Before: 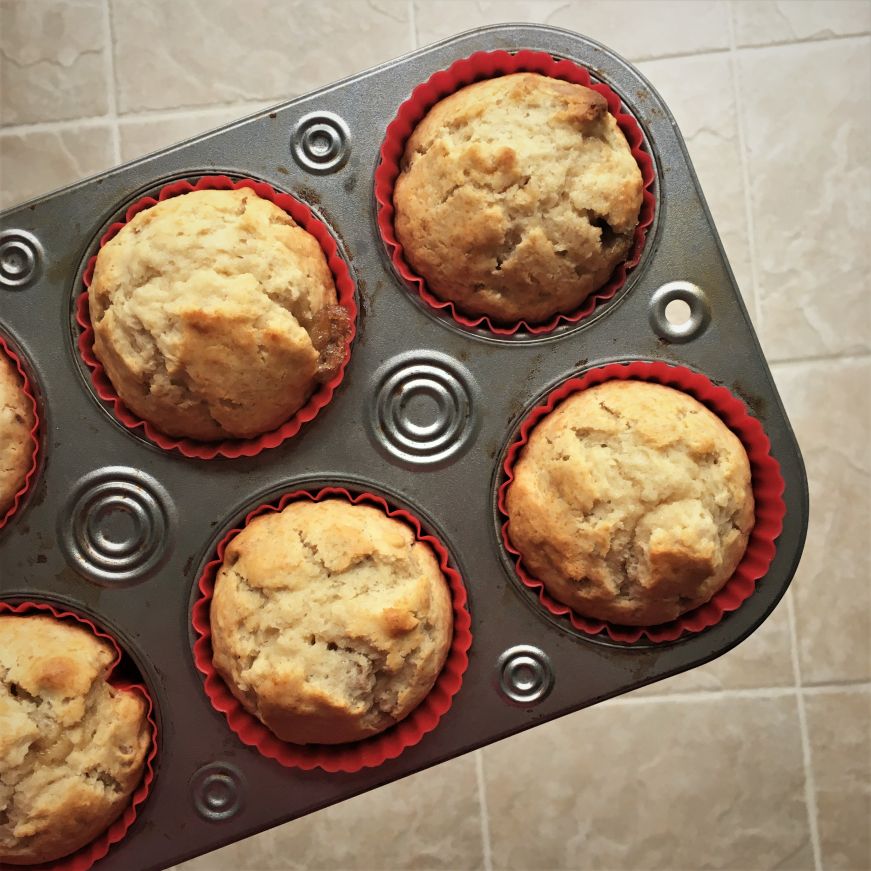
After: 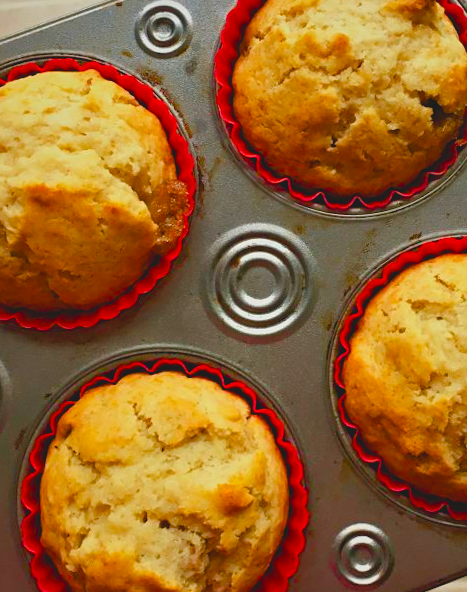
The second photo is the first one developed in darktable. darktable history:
sharpen: amount 0.2
color balance rgb: linear chroma grading › global chroma 18.9%, perceptual saturation grading › global saturation 20%, perceptual saturation grading › highlights -25%, perceptual saturation grading › shadows 50%, global vibrance 18.93%
fill light: on, module defaults
rotate and perspective: rotation 0.215°, lens shift (vertical) -0.139, crop left 0.069, crop right 0.939, crop top 0.002, crop bottom 0.996
contrast brightness saturation: contrast -0.19, saturation 0.19
crop: left 16.202%, top 11.208%, right 26.045%, bottom 20.557%
